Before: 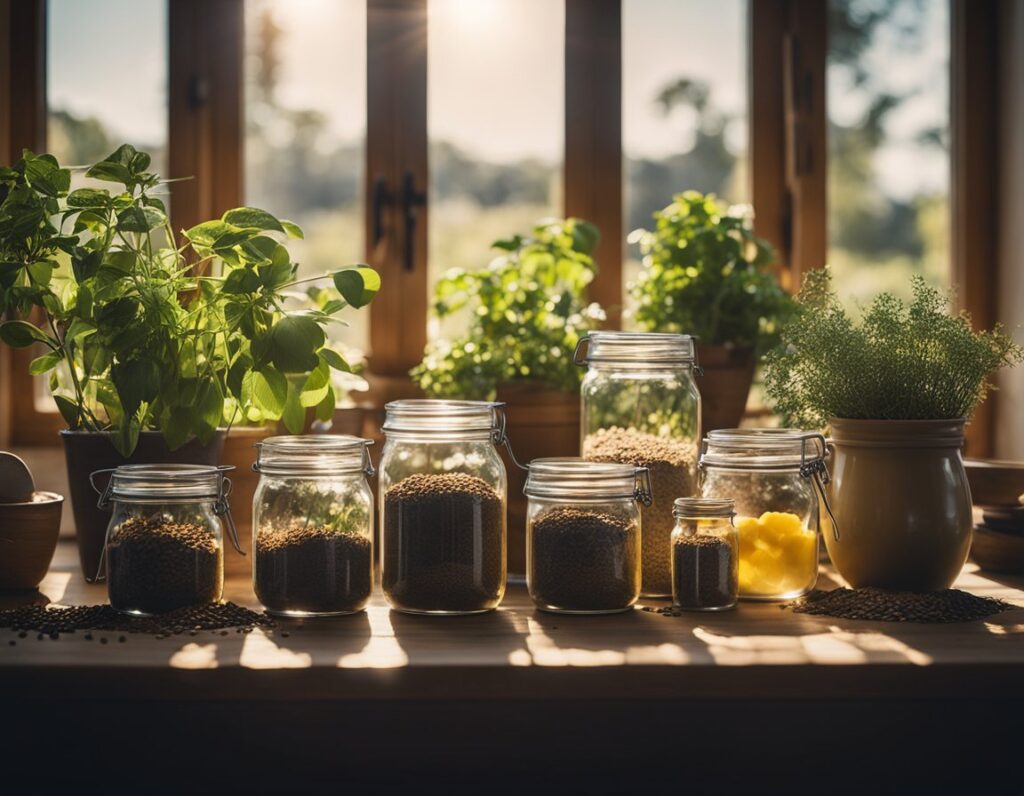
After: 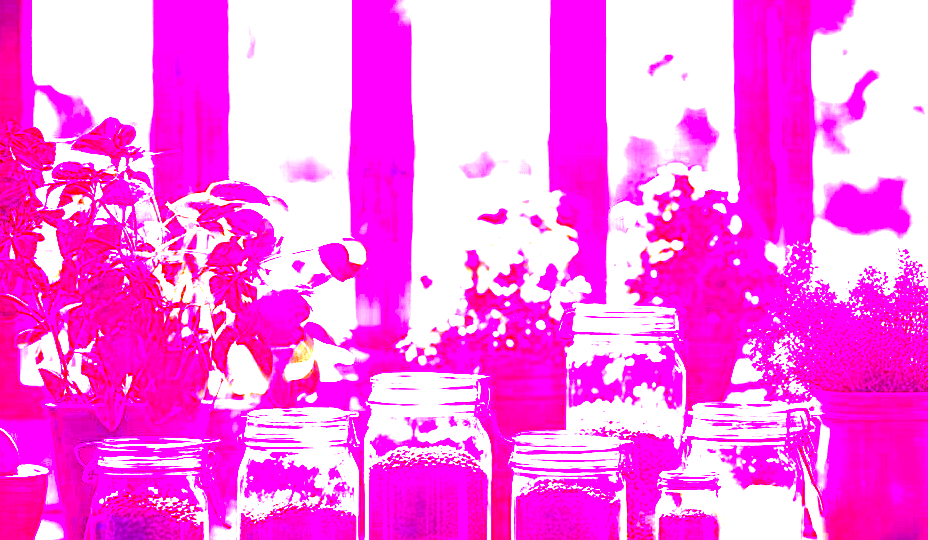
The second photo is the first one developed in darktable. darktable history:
crop: left 1.509%, top 3.452%, right 7.696%, bottom 28.452%
white balance: red 8, blue 8
color zones: curves: ch0 [(0, 0.444) (0.143, 0.442) (0.286, 0.441) (0.429, 0.441) (0.571, 0.441) (0.714, 0.441) (0.857, 0.442) (1, 0.444)]
